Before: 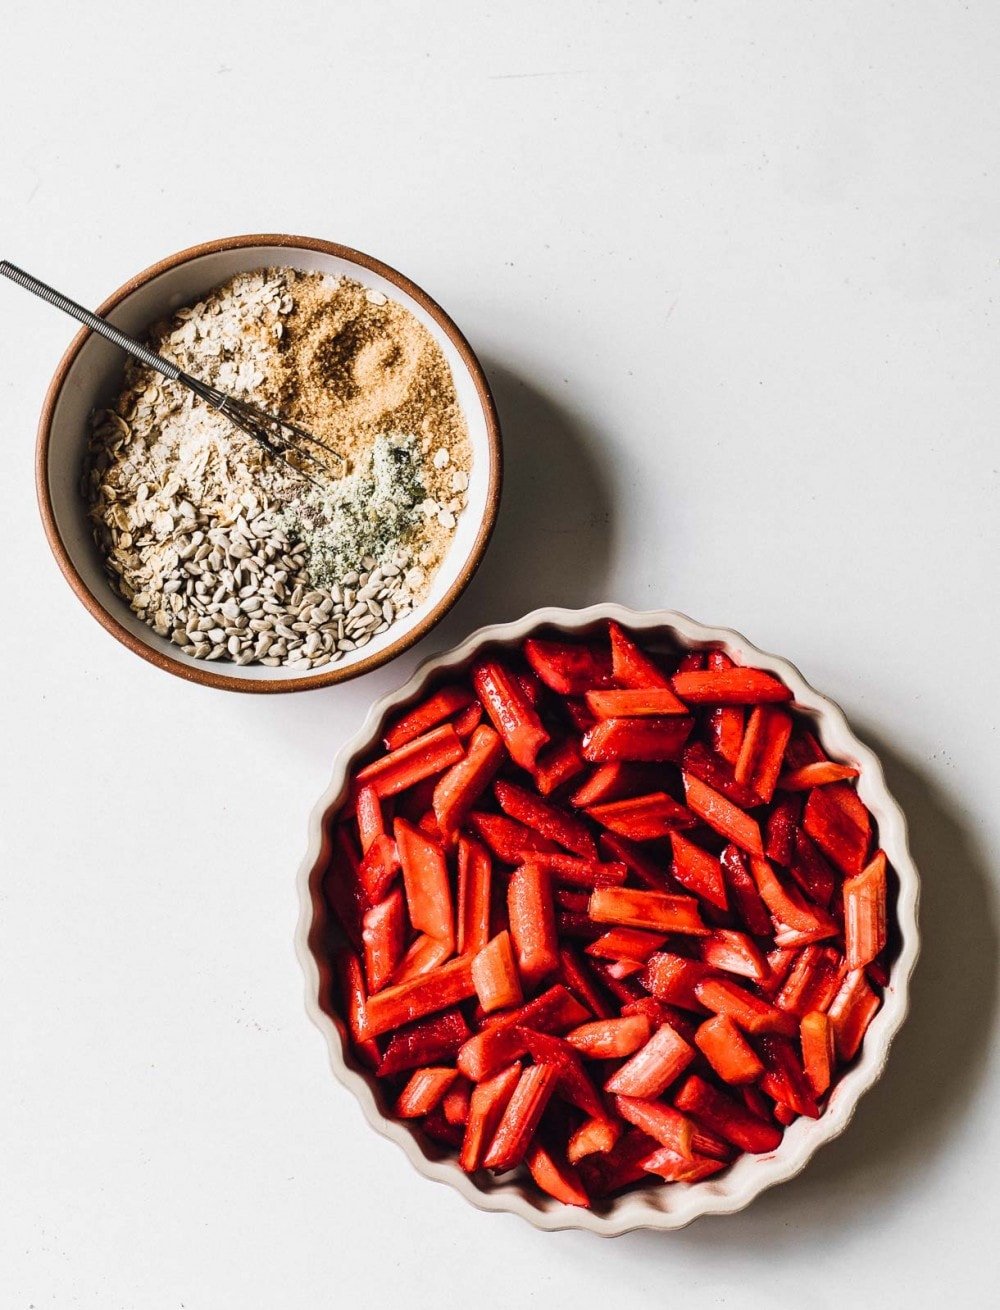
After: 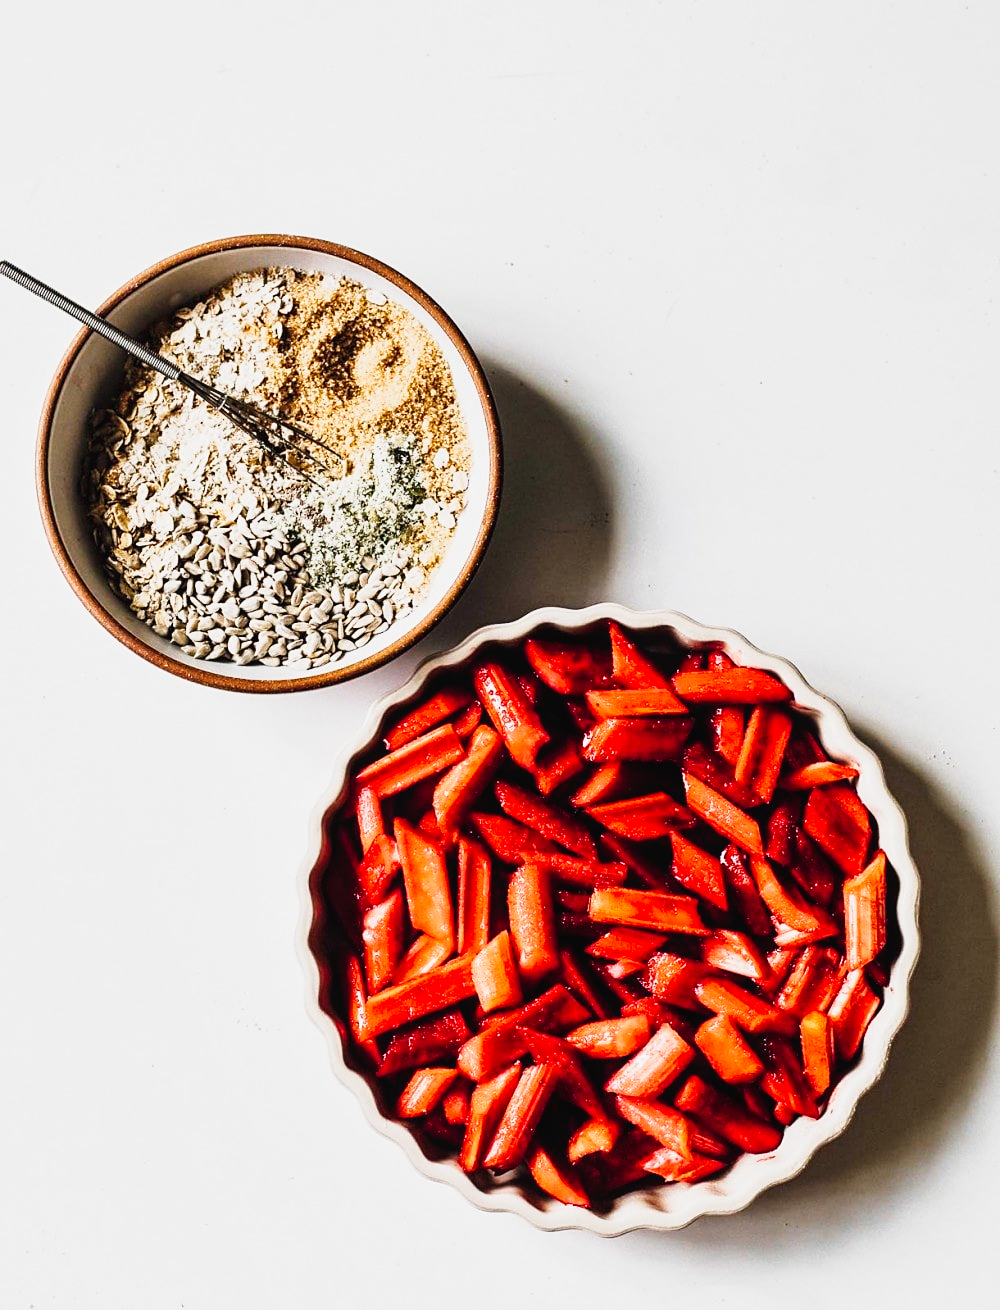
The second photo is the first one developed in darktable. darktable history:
sharpen: radius 1.897, amount 0.397, threshold 1.574
tone curve: curves: ch0 [(0, 0.026) (0.058, 0.036) (0.246, 0.214) (0.437, 0.498) (0.55, 0.644) (0.657, 0.767) (0.822, 0.9) (1, 0.961)]; ch1 [(0, 0) (0.346, 0.307) (0.408, 0.369) (0.453, 0.457) (0.476, 0.489) (0.502, 0.498) (0.521, 0.515) (0.537, 0.531) (0.612, 0.641) (0.676, 0.728) (1, 1)]; ch2 [(0, 0) (0.346, 0.34) (0.434, 0.46) (0.485, 0.494) (0.5, 0.494) (0.511, 0.508) (0.537, 0.564) (0.579, 0.599) (0.663, 0.67) (1, 1)], preserve colors none
local contrast: highlights 101%, shadows 97%, detail 119%, midtone range 0.2
